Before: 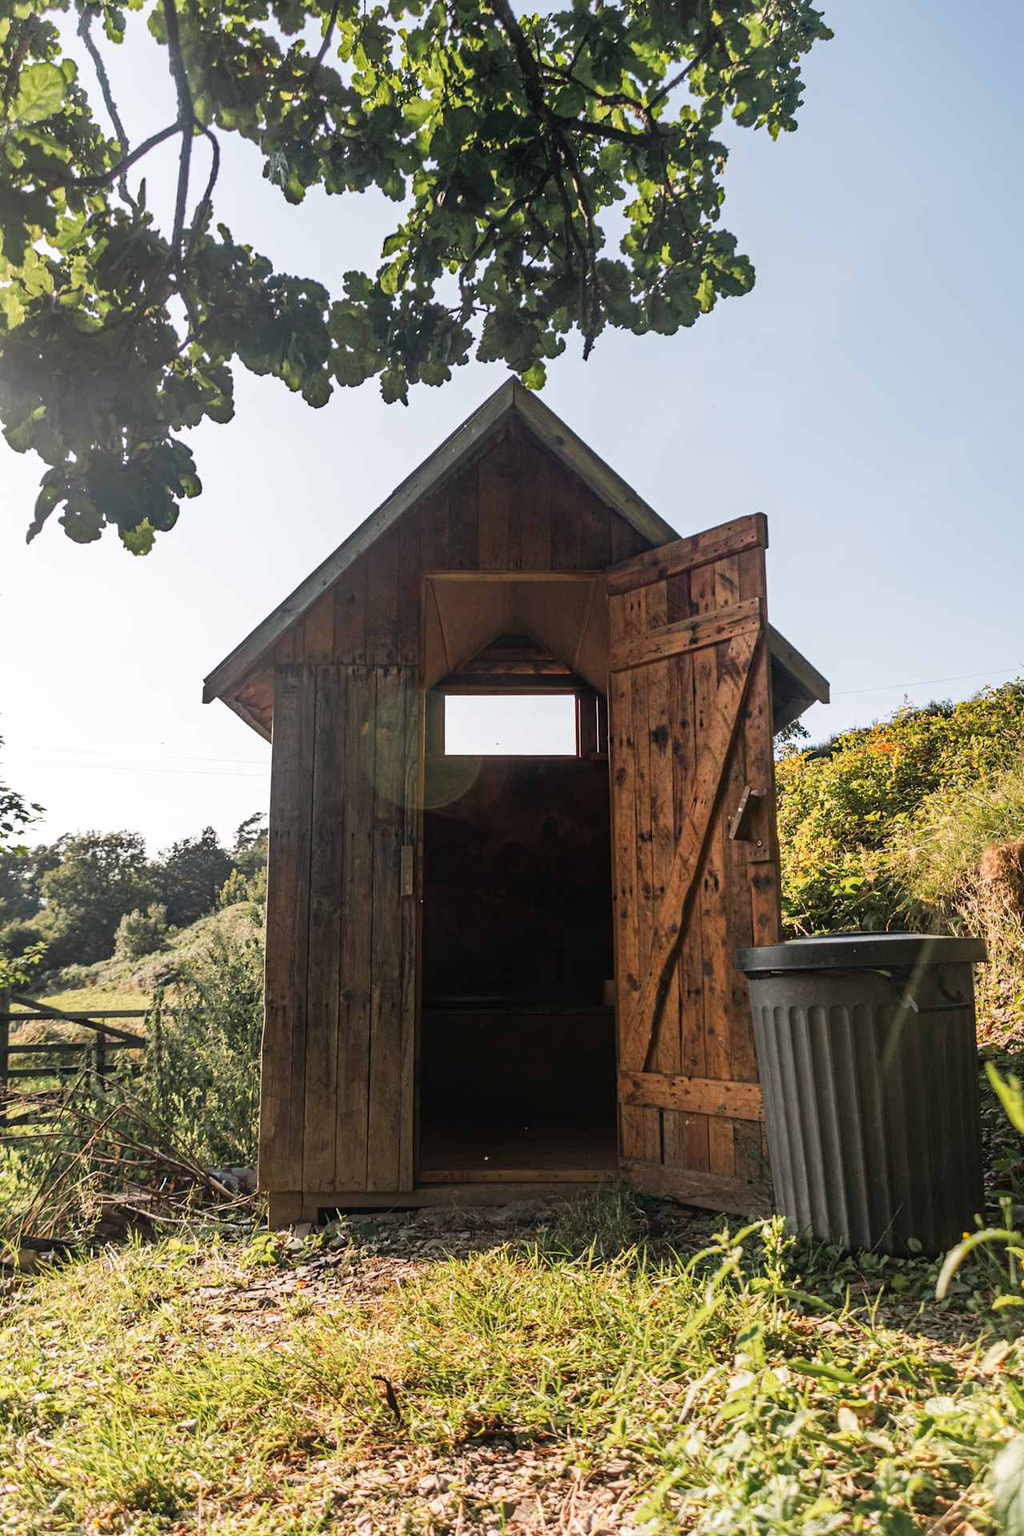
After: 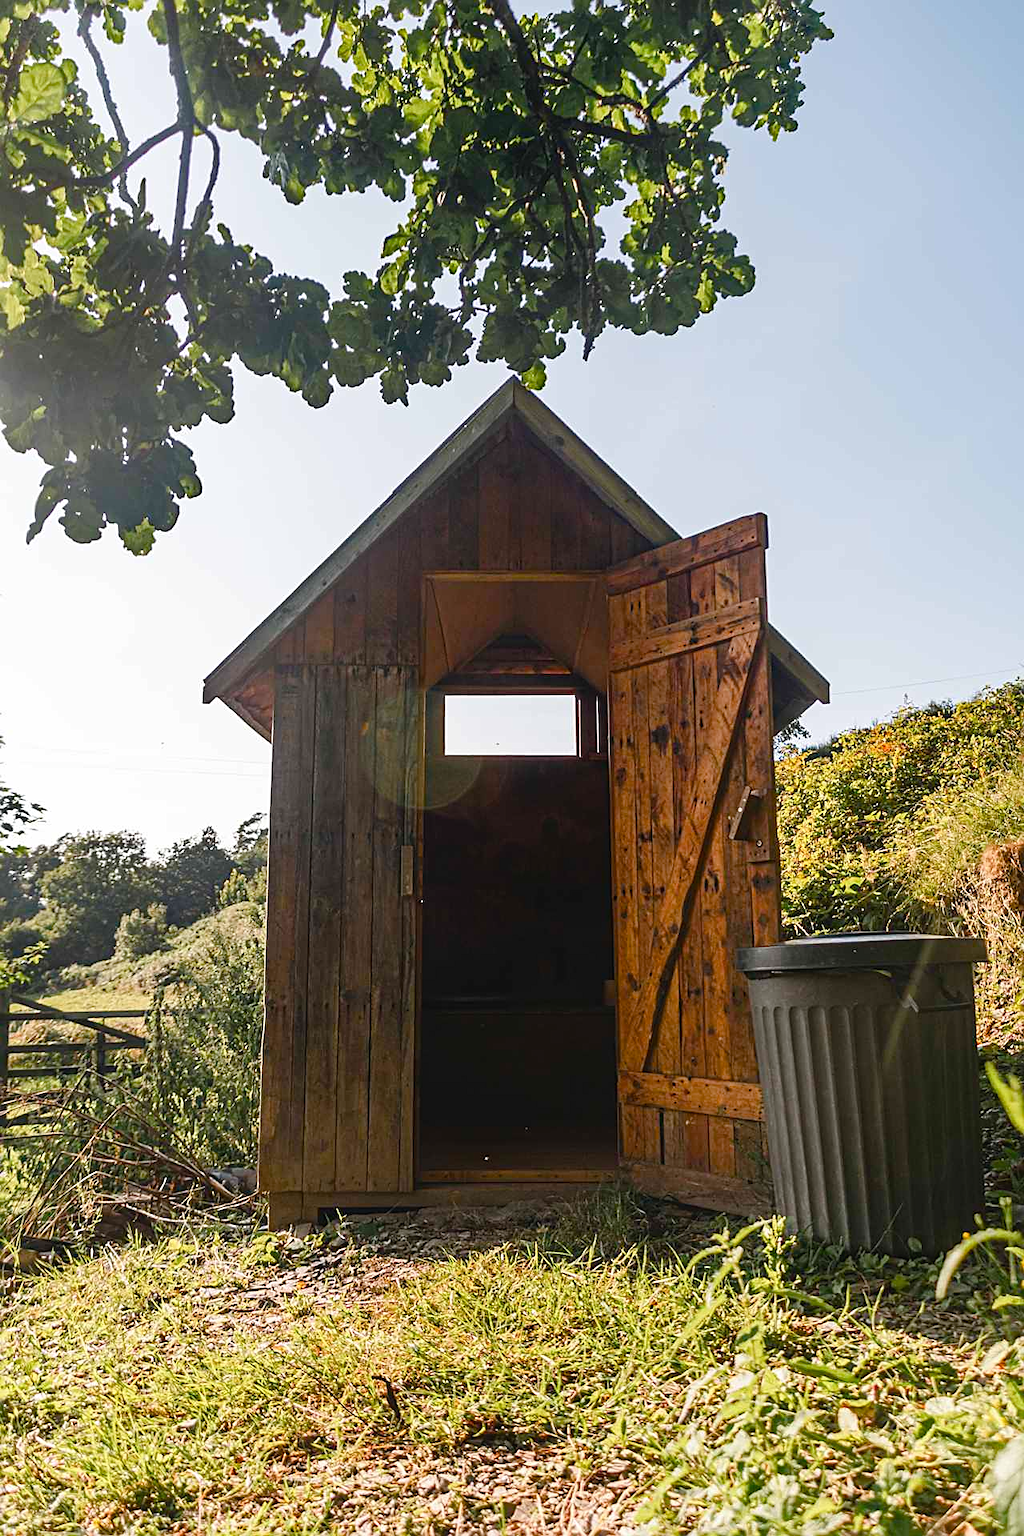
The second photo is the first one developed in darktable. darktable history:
color balance rgb: global offset › luminance 0.279%, perceptual saturation grading › global saturation 20%, perceptual saturation grading › highlights -24.788%, perceptual saturation grading › shadows 50.113%, global vibrance 5.296%
sharpen: on, module defaults
